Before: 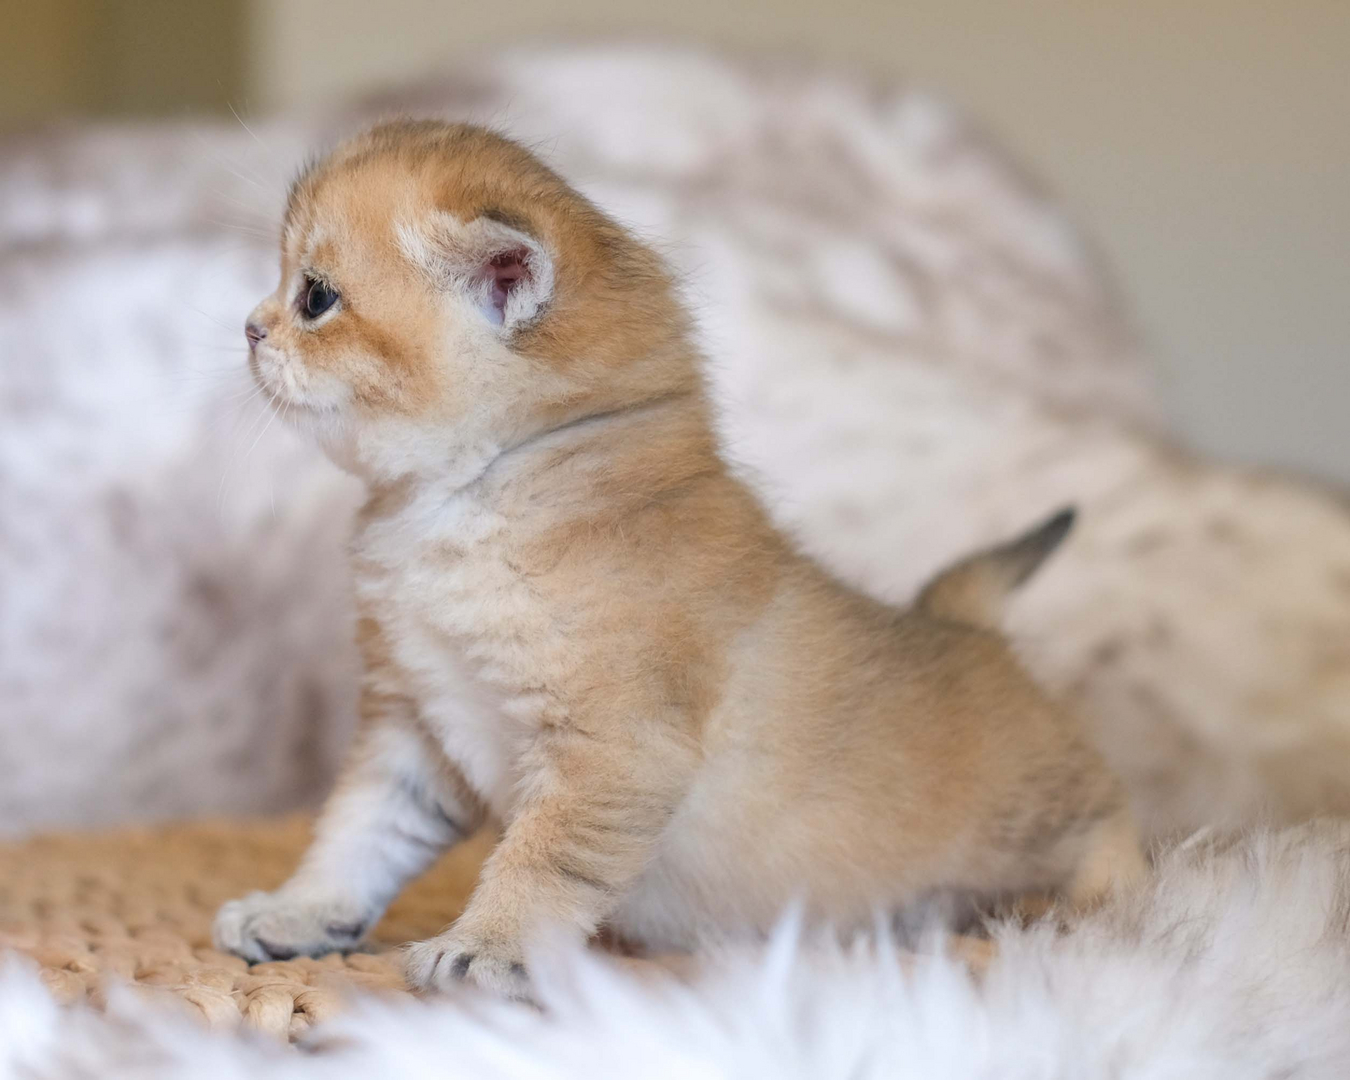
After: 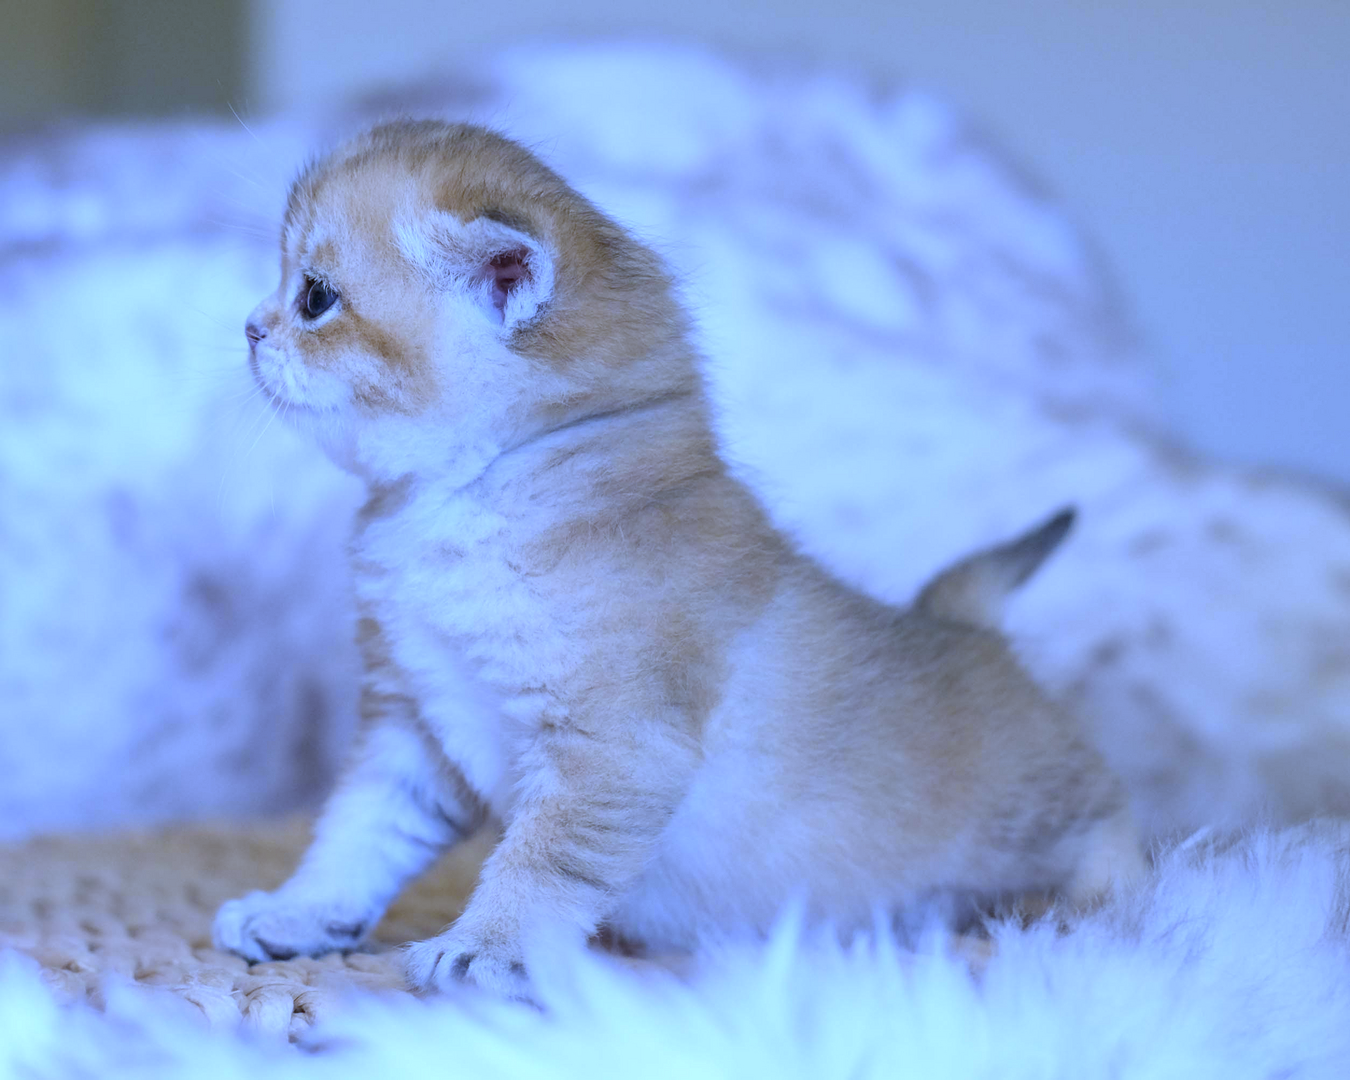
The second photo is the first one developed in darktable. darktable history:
white balance: red 0.766, blue 1.537
tone equalizer: on, module defaults
